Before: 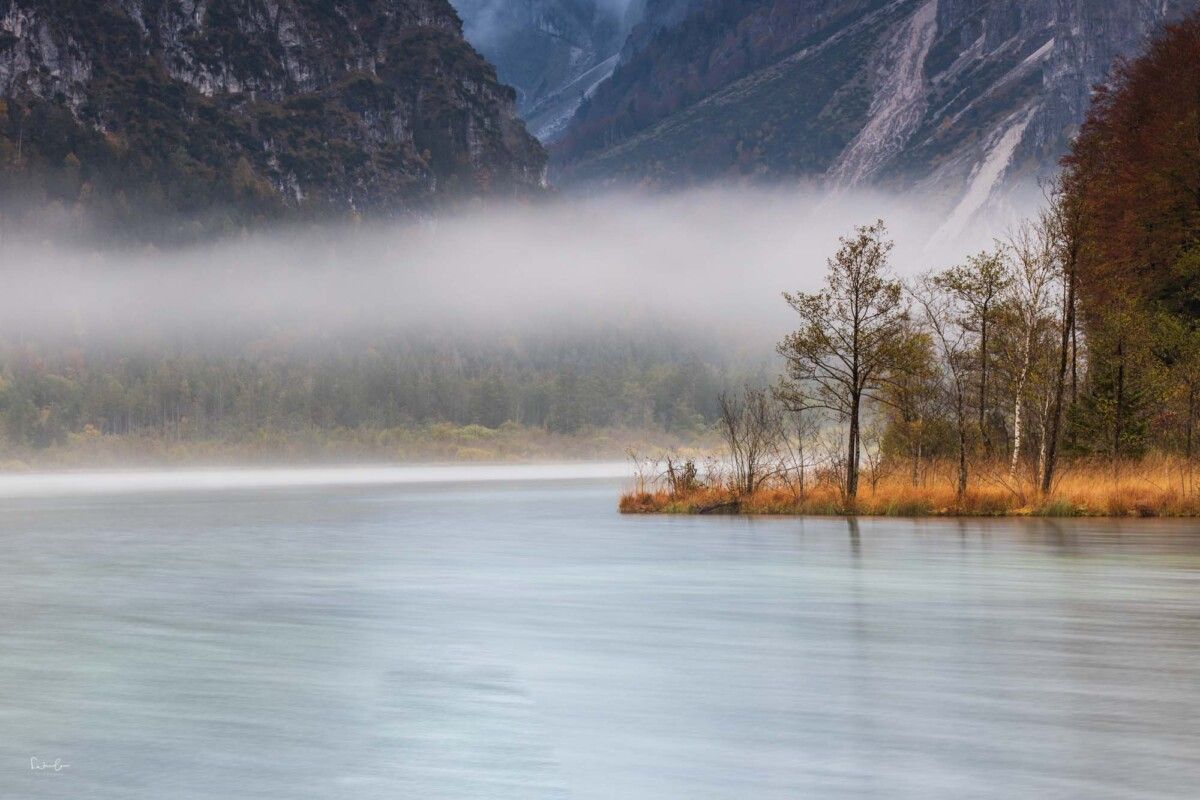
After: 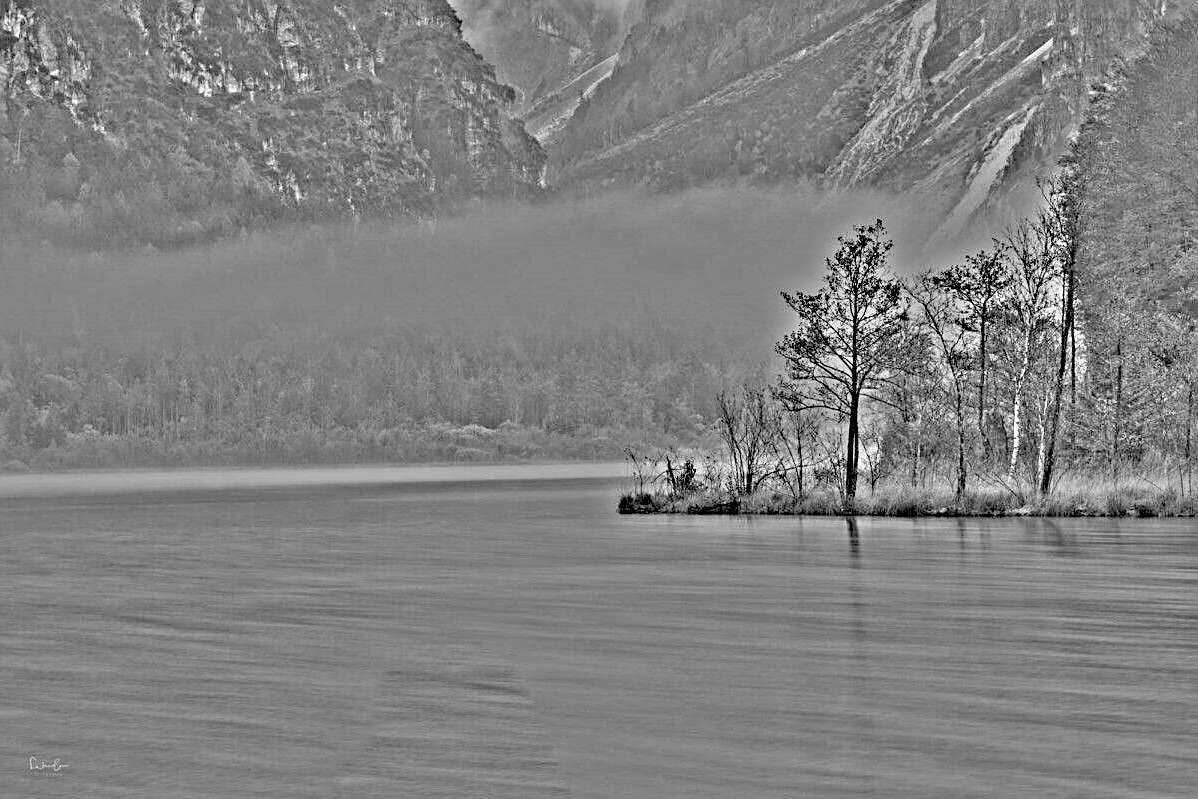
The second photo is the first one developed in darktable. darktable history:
crop and rotate: left 0.126%
highpass: on, module defaults
sharpen: on, module defaults
rgb levels: preserve colors sum RGB, levels [[0.038, 0.433, 0.934], [0, 0.5, 1], [0, 0.5, 1]]
